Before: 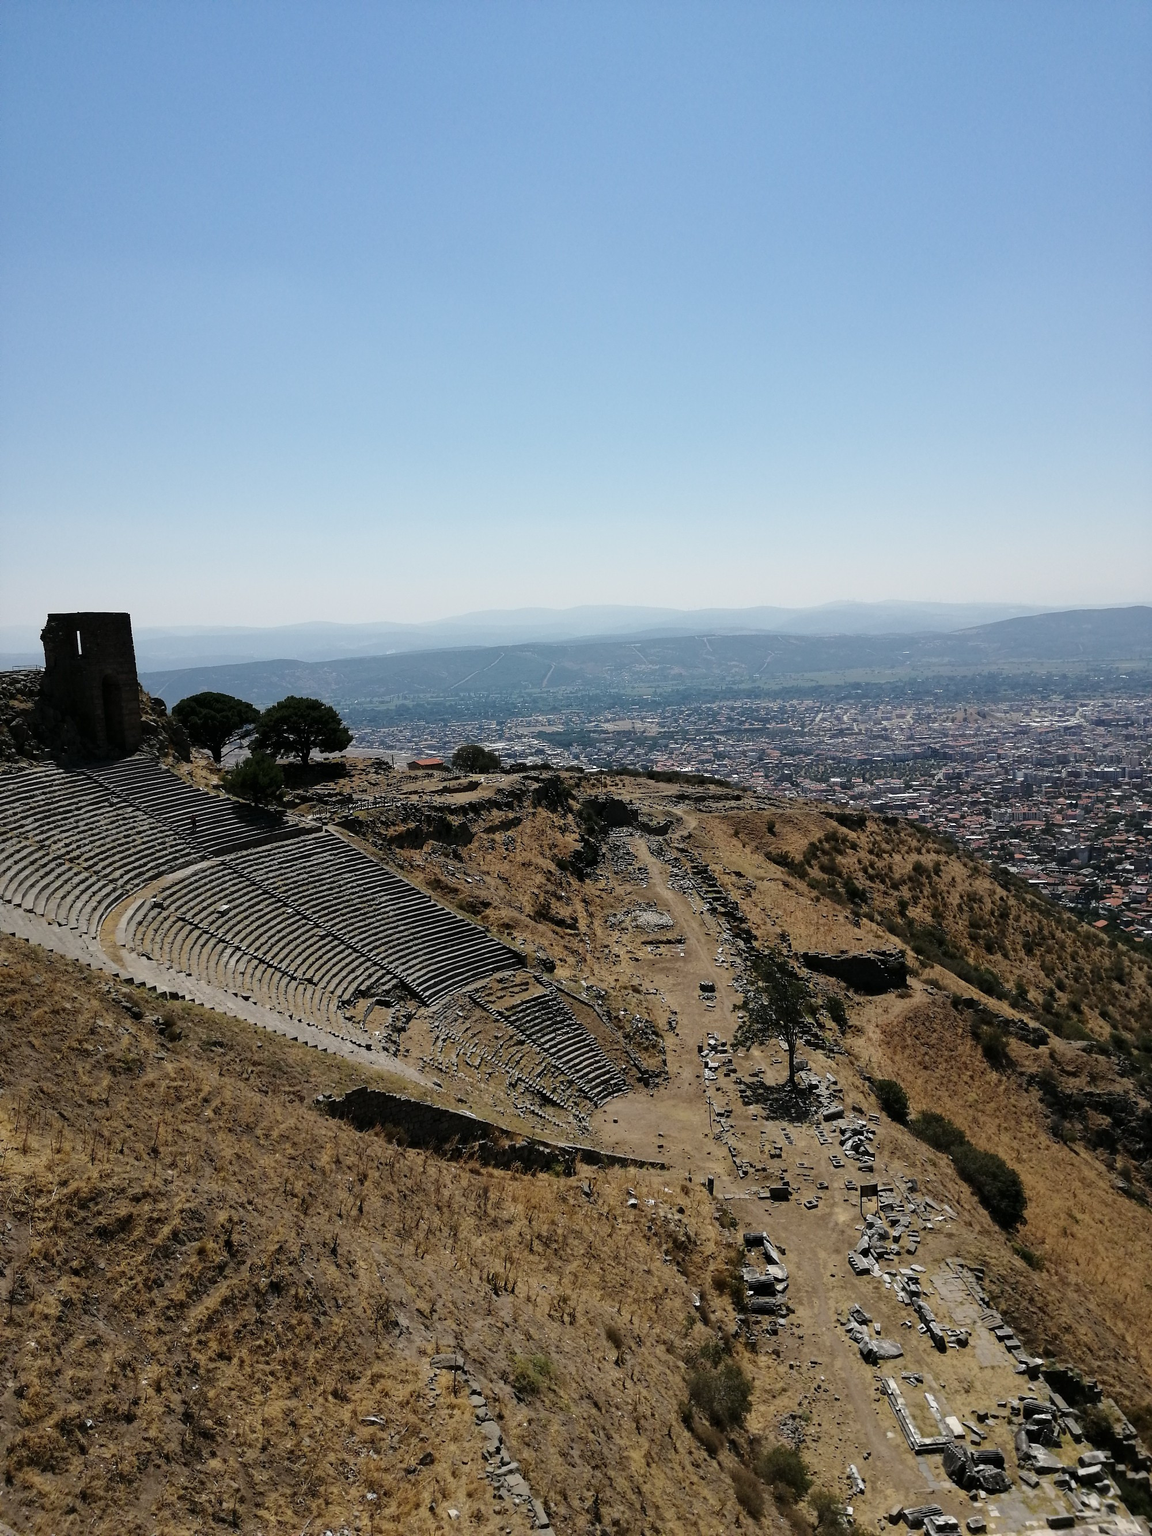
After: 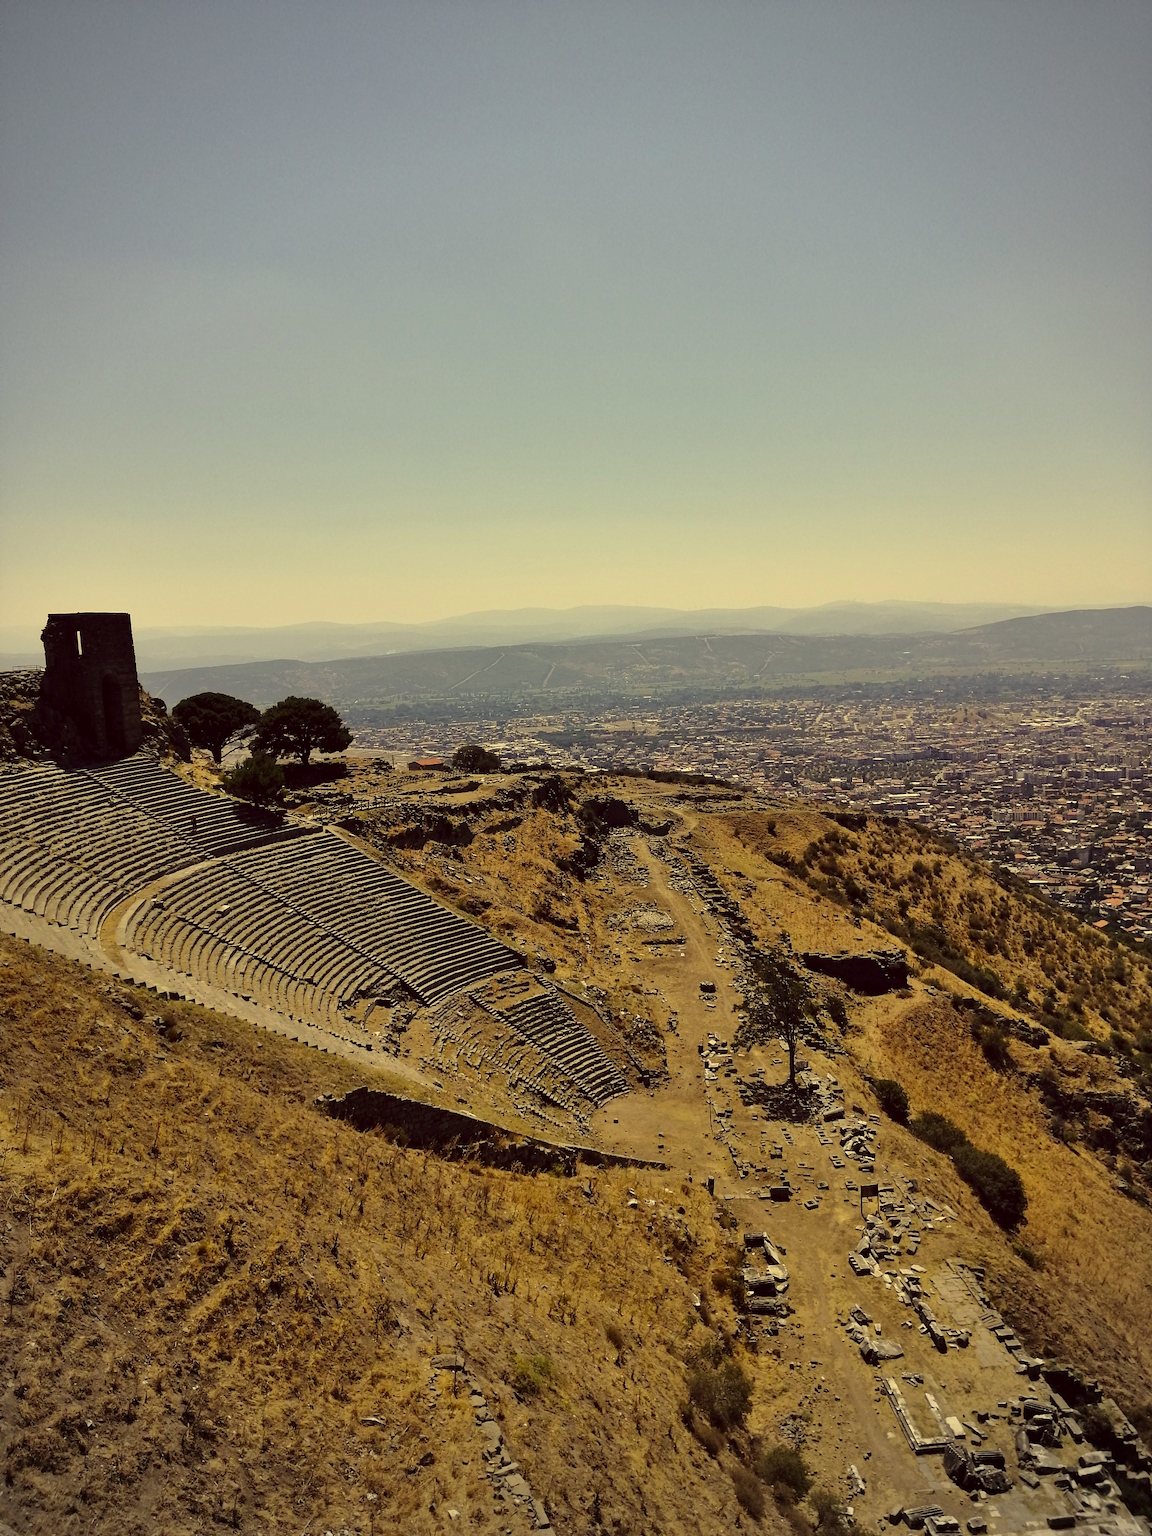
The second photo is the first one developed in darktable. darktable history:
shadows and highlights: highlights color adjustment 77.69%, soften with gaussian
color correction: highlights a* -0.418, highlights b* 39.66, shadows a* 9.34, shadows b* -0.407
vignetting: fall-off radius 61.1%
